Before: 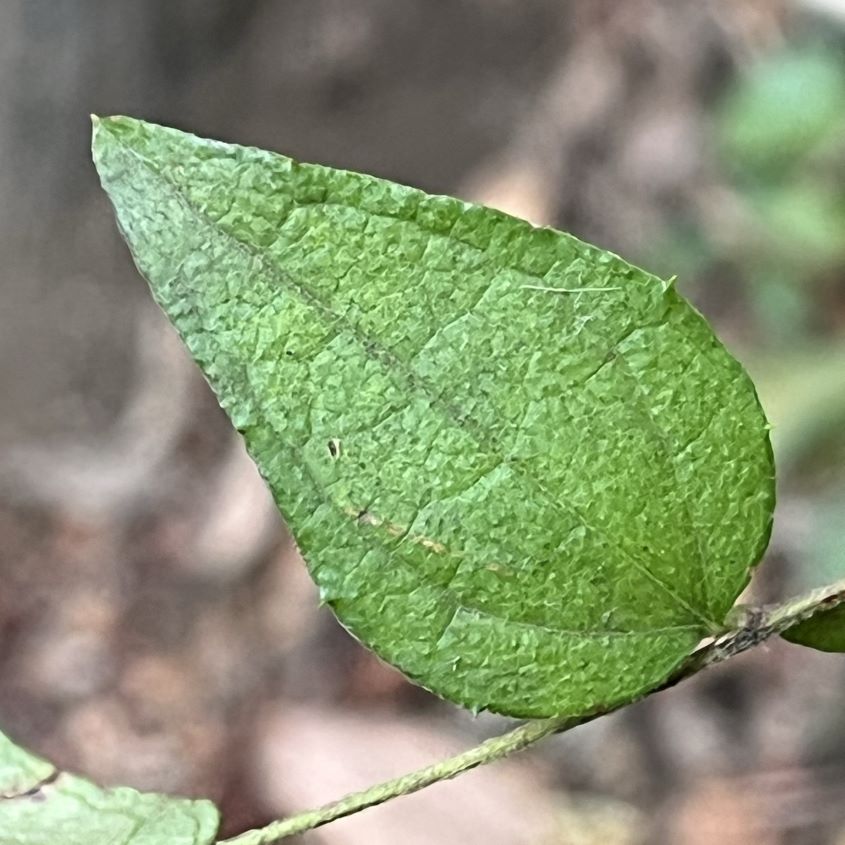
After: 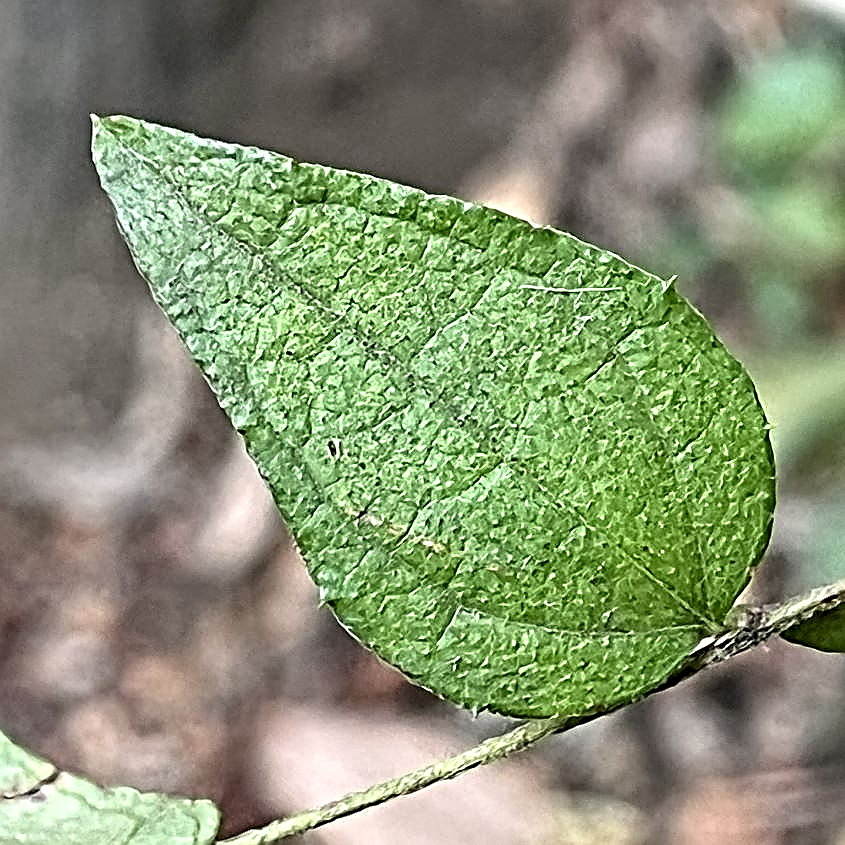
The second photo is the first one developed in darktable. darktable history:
sharpen: radius 1.391, amount 1.264, threshold 0.775
contrast equalizer: octaves 7, y [[0.5, 0.542, 0.583, 0.625, 0.667, 0.708], [0.5 ×6], [0.5 ×6], [0 ×6], [0 ×6]]
